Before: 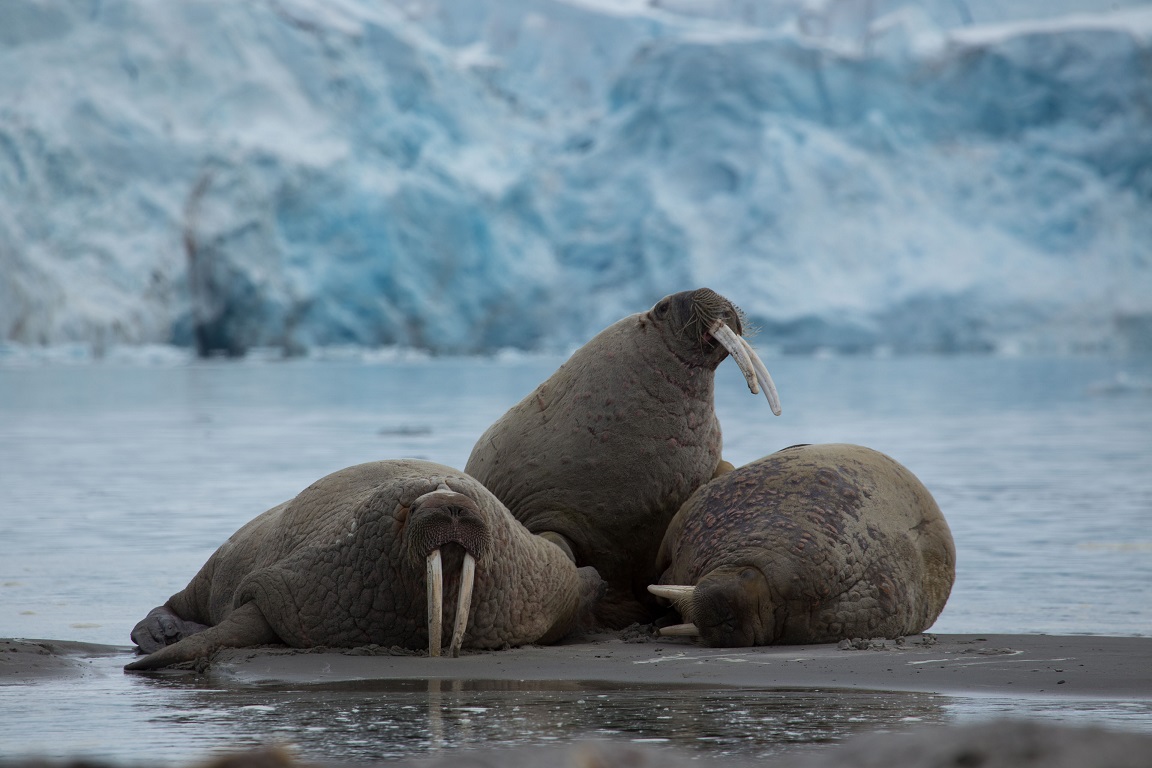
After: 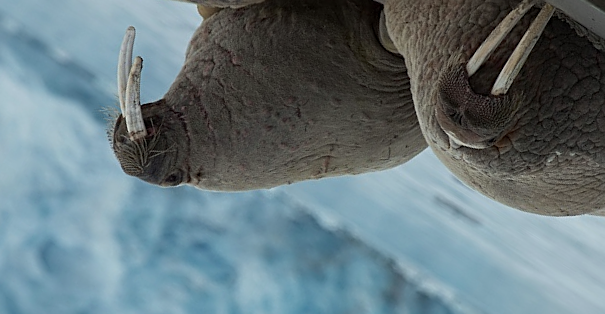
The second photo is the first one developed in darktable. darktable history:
crop and rotate: angle 147.89°, left 9.161%, top 15.576%, right 4.458%, bottom 17.025%
sharpen: on, module defaults
color correction: highlights a* -2.68, highlights b* 2.41
